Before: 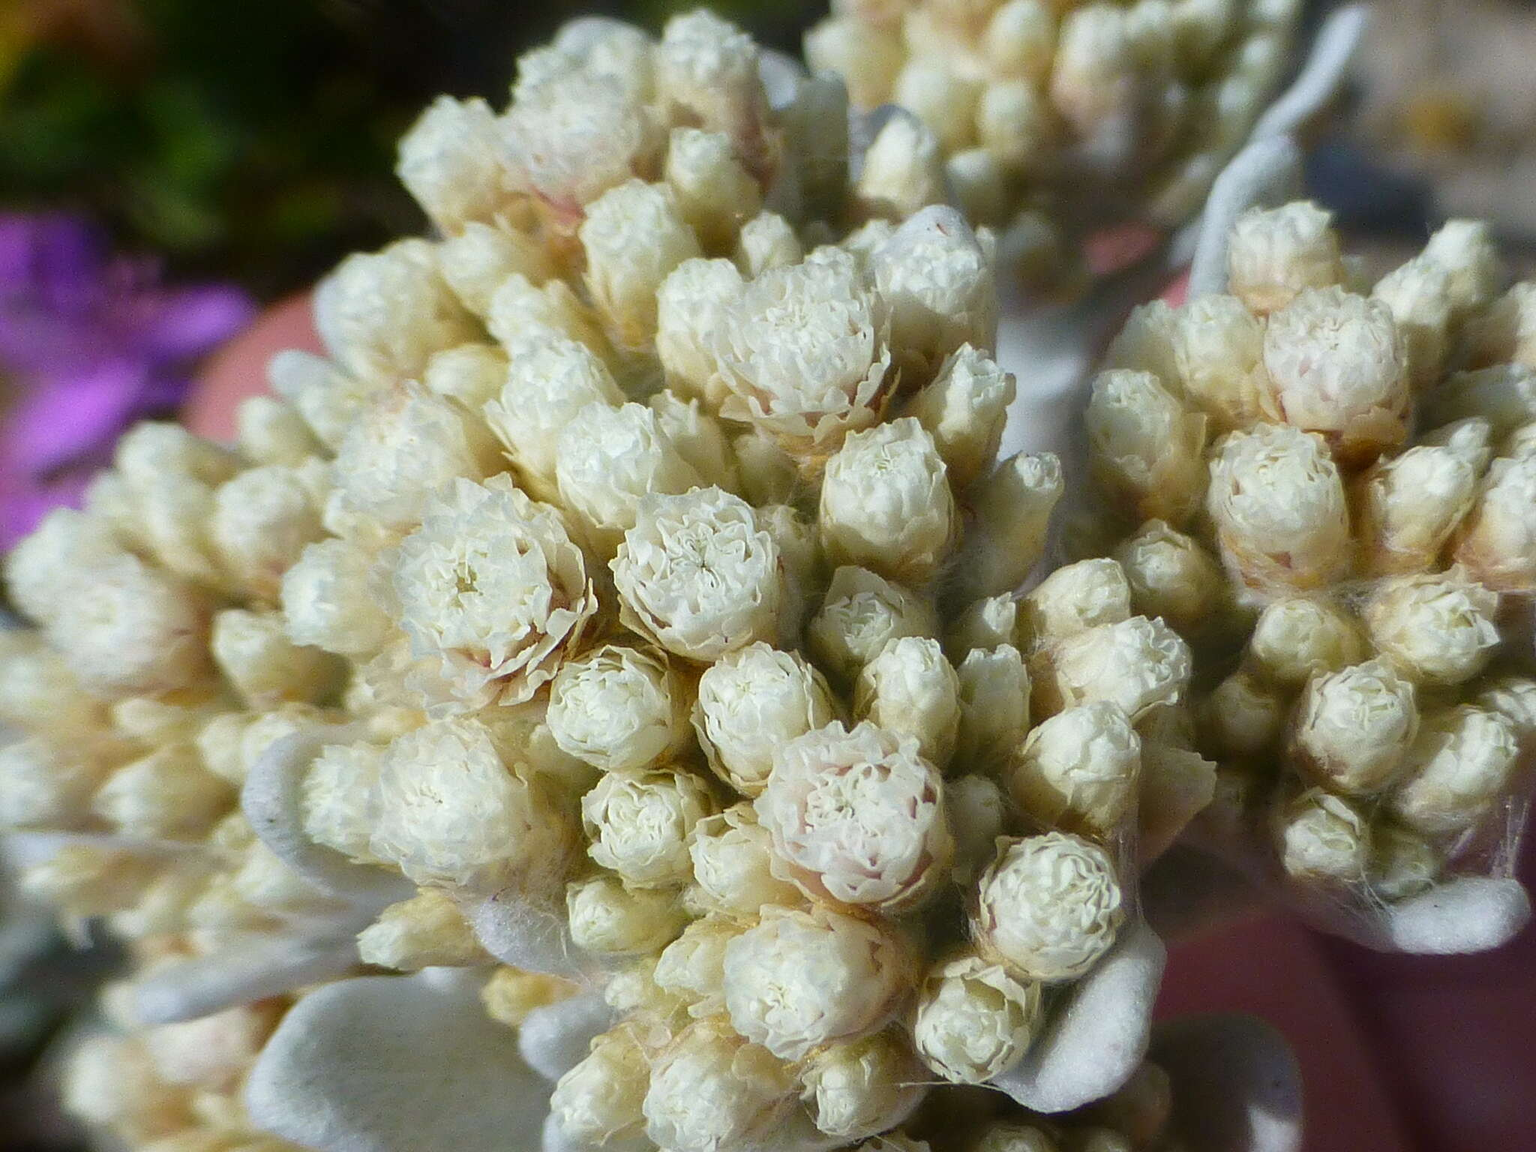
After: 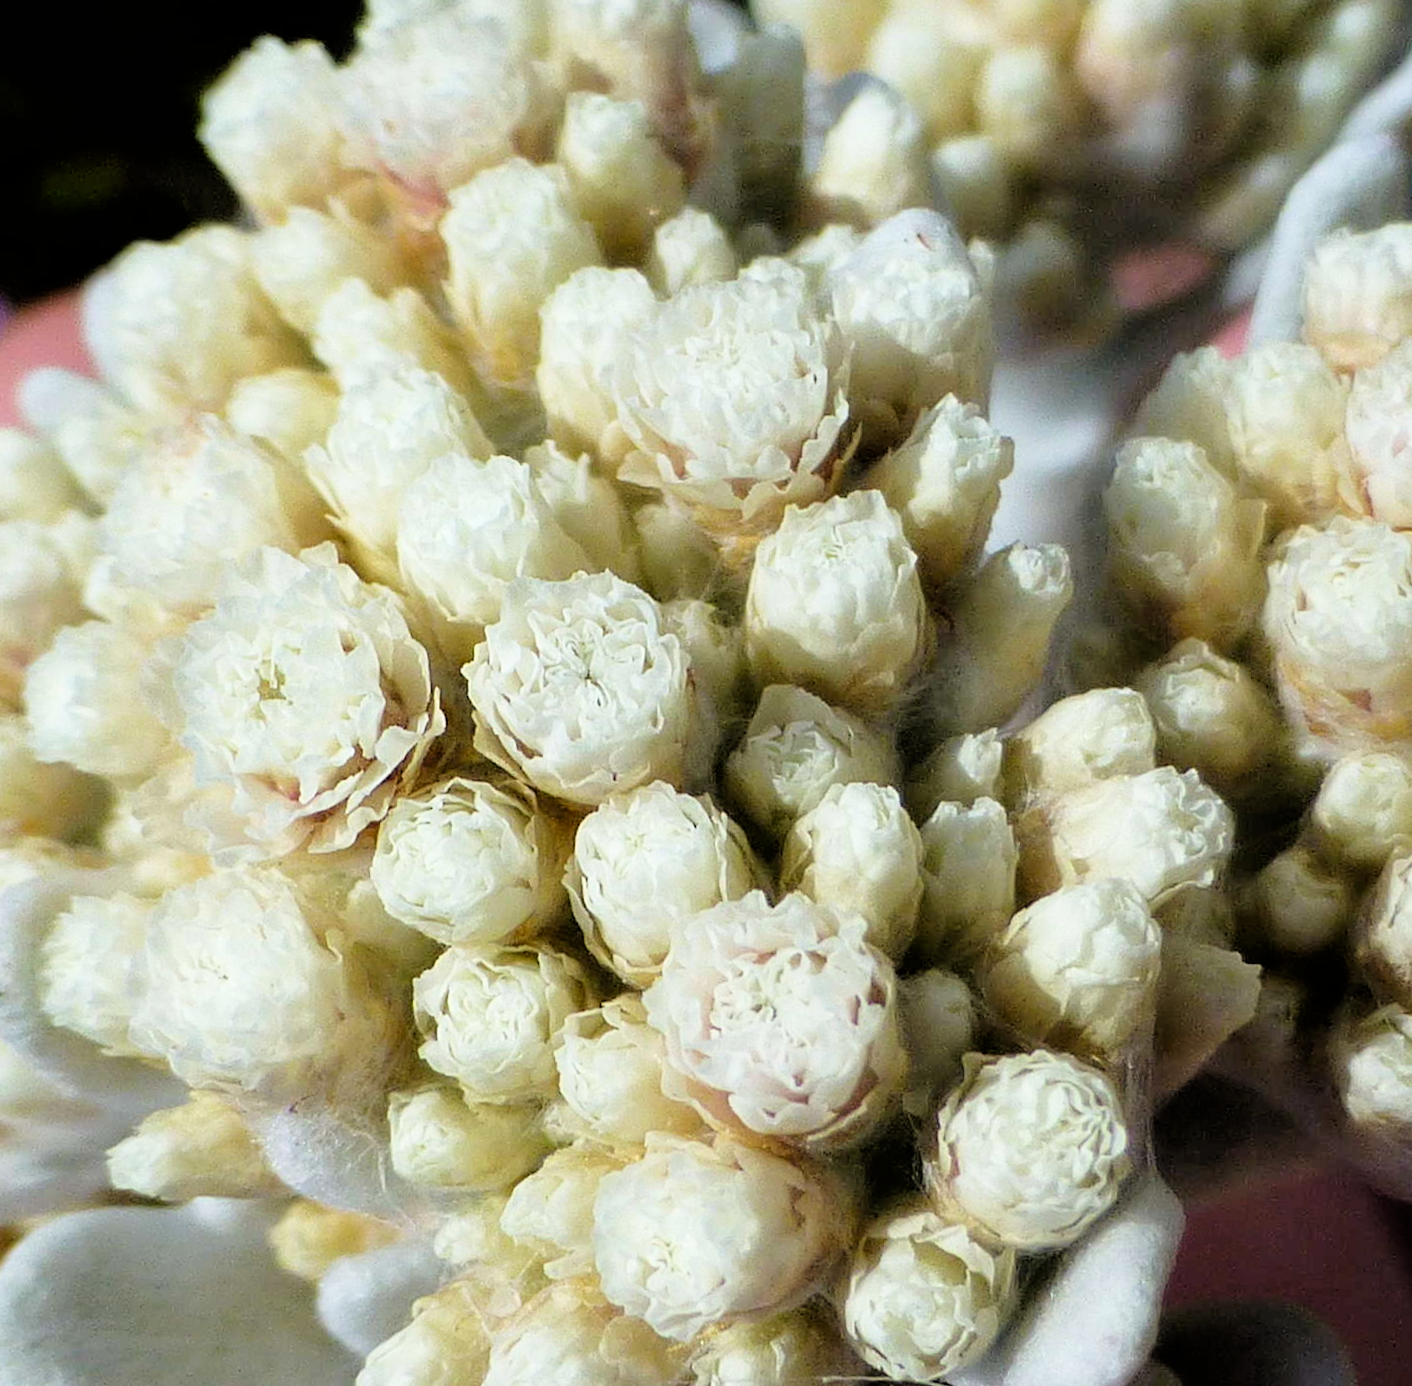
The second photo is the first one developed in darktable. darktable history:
rotate and perspective: rotation -1°, crop left 0.011, crop right 0.989, crop top 0.025, crop bottom 0.975
crop and rotate: angle -3.27°, left 14.277%, top 0.028%, right 10.766%, bottom 0.028%
filmic rgb: black relative exposure -3.92 EV, white relative exposure 3.14 EV, hardness 2.87
exposure: black level correction 0.001, exposure 0.5 EV, compensate exposure bias true, compensate highlight preservation false
